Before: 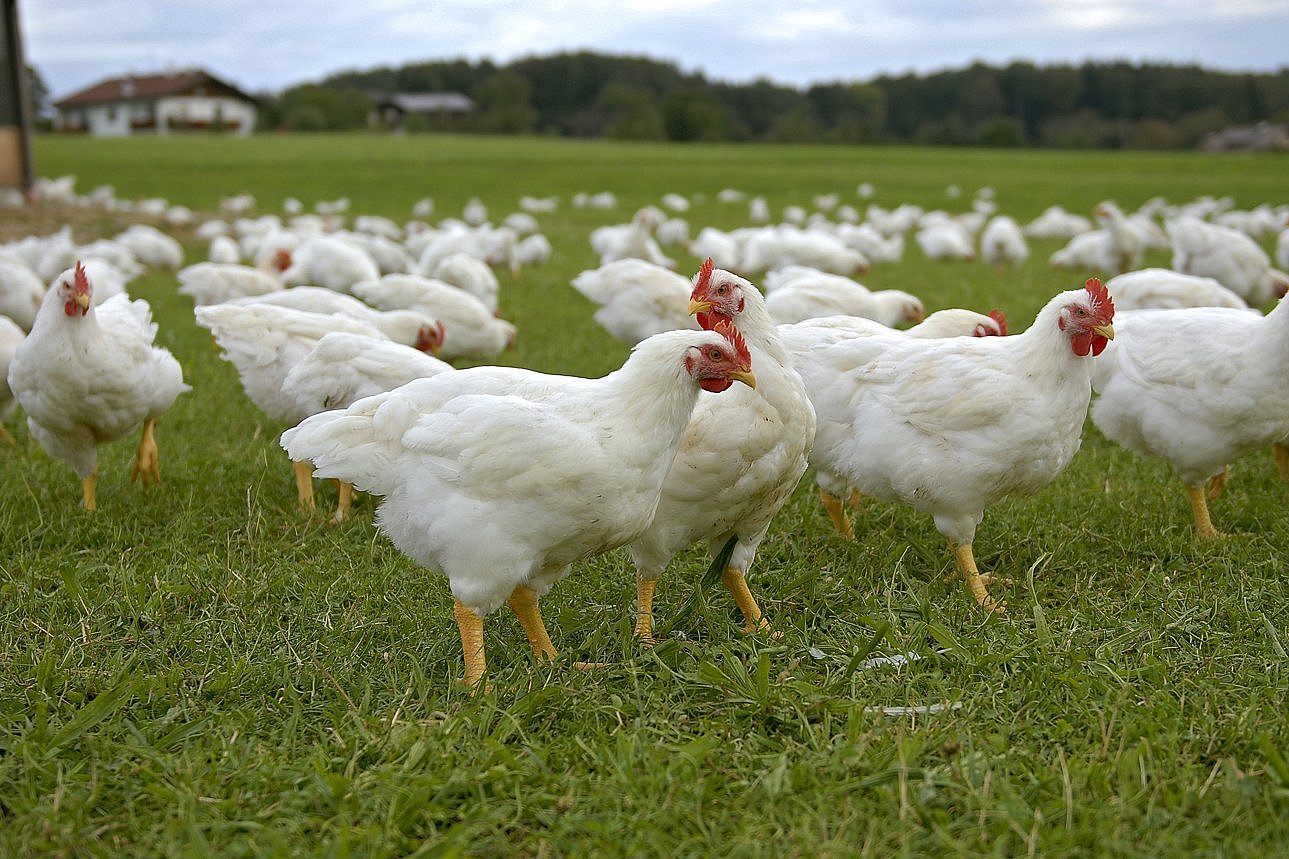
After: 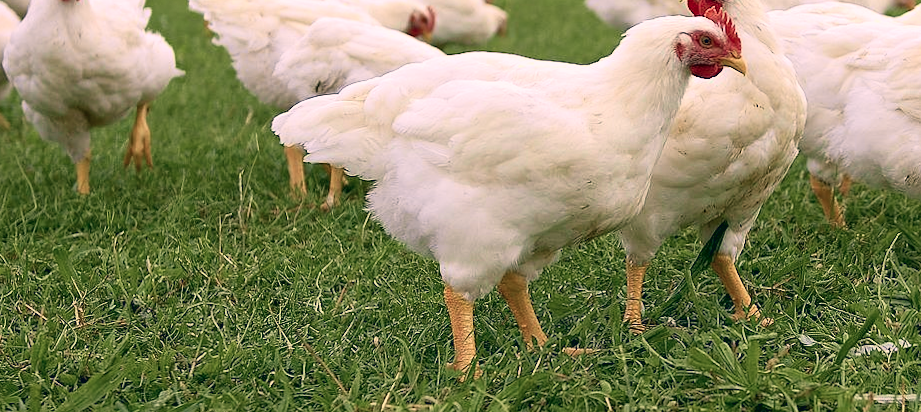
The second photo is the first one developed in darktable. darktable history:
color correction: highlights a* 14.46, highlights b* 5.85, shadows a* -5.53, shadows b* -15.24, saturation 0.85
crop: top 36.498%, right 27.964%, bottom 14.995%
tone curve: curves: ch0 [(0, 0.013) (0.054, 0.018) (0.205, 0.191) (0.289, 0.292) (0.39, 0.424) (0.493, 0.551) (0.647, 0.752) (0.796, 0.887) (1, 0.998)]; ch1 [(0, 0) (0.371, 0.339) (0.477, 0.452) (0.494, 0.495) (0.501, 0.501) (0.51, 0.516) (0.54, 0.557) (0.572, 0.605) (0.625, 0.687) (0.774, 0.841) (1, 1)]; ch2 [(0, 0) (0.32, 0.281) (0.403, 0.399) (0.441, 0.428) (0.47, 0.469) (0.498, 0.496) (0.524, 0.543) (0.551, 0.579) (0.633, 0.665) (0.7, 0.711) (1, 1)], color space Lab, independent channels, preserve colors none
rotate and perspective: rotation 0.192°, lens shift (horizontal) -0.015, crop left 0.005, crop right 0.996, crop top 0.006, crop bottom 0.99
